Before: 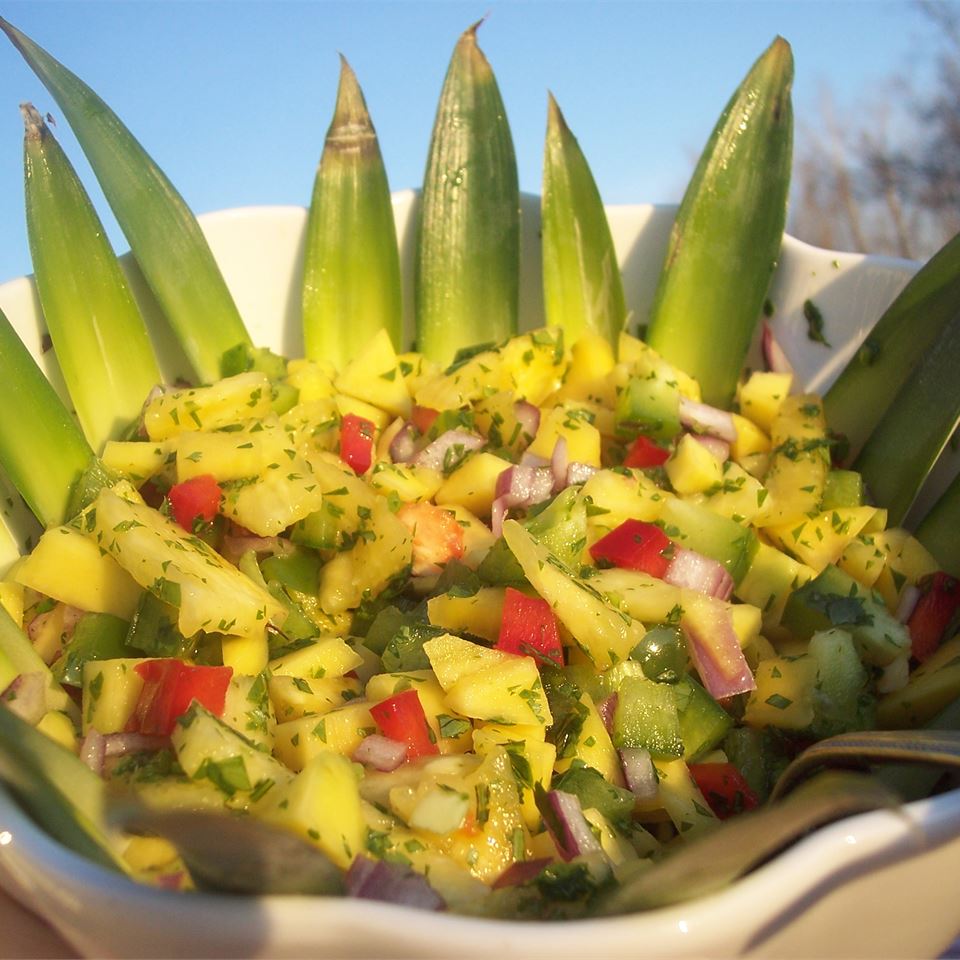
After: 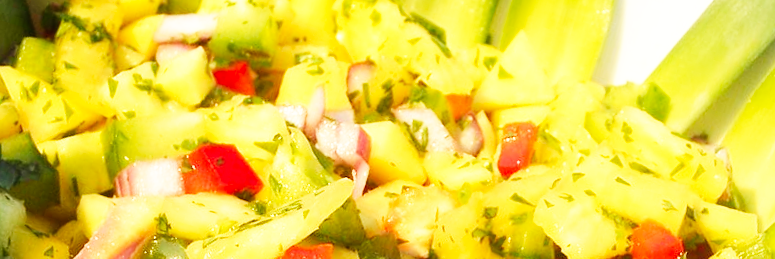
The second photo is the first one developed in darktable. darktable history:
crop and rotate: angle 16.12°, top 30.835%, bottom 35.653%
base curve: curves: ch0 [(0, 0) (0.007, 0.004) (0.027, 0.03) (0.046, 0.07) (0.207, 0.54) (0.442, 0.872) (0.673, 0.972) (1, 1)], preserve colors none
